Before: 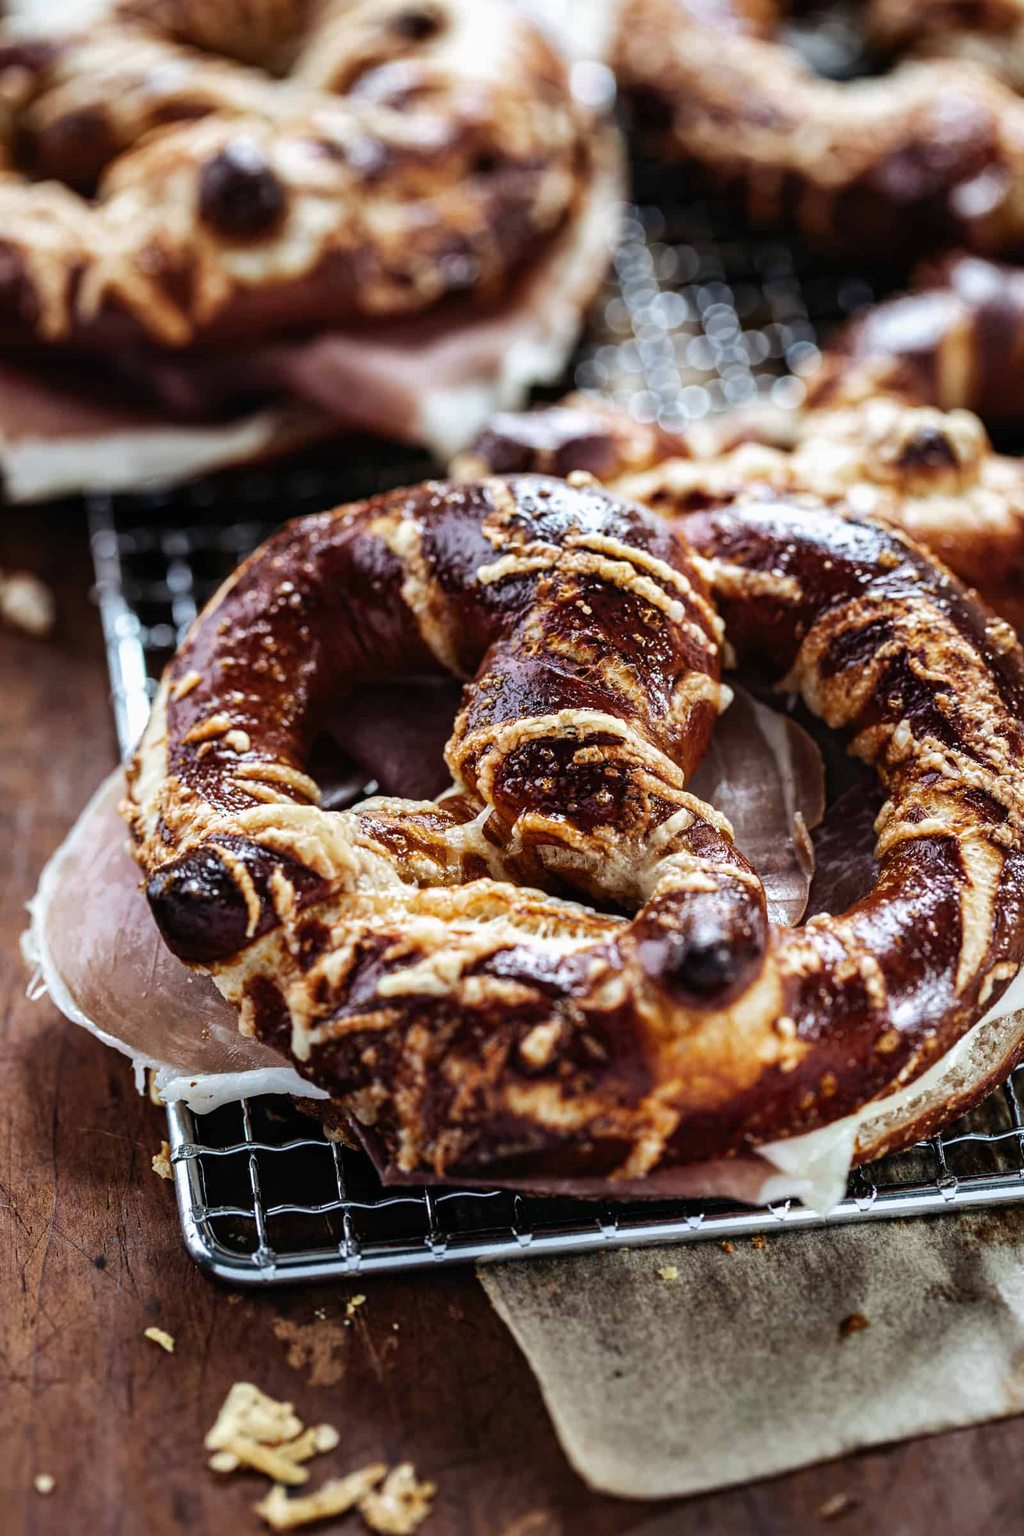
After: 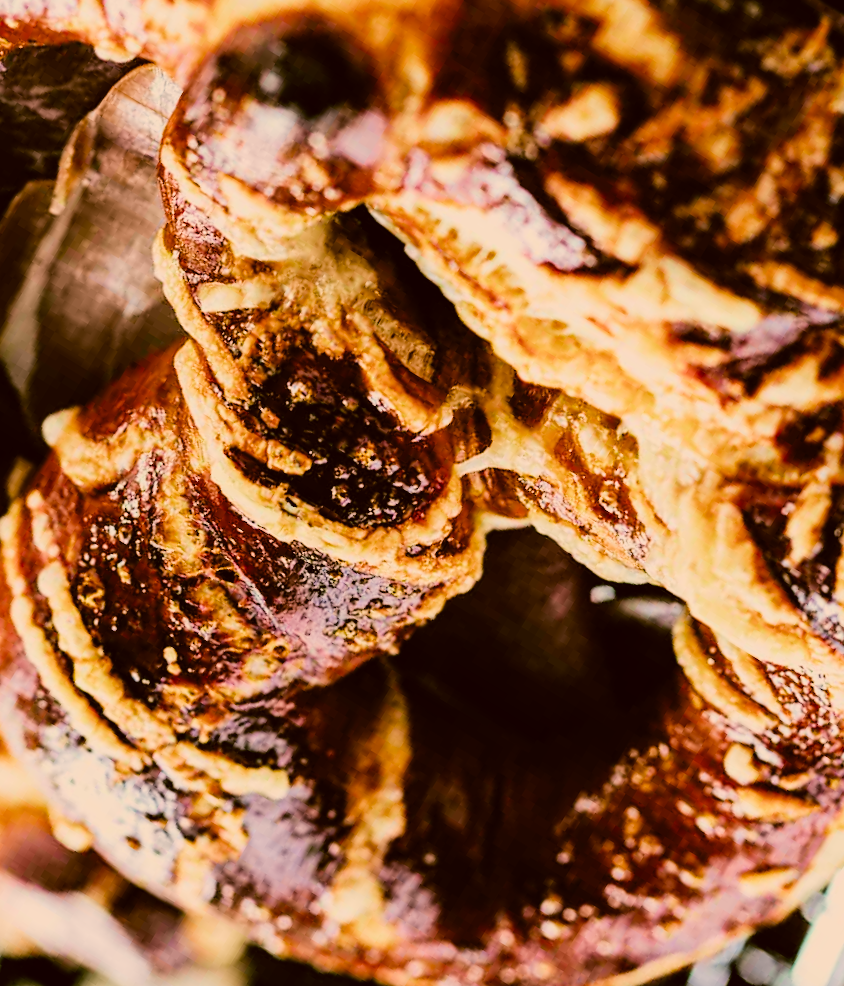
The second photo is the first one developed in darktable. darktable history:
crop and rotate: angle 148.54°, left 9.219%, top 15.614%, right 4.422%, bottom 17.157%
filmic rgb: black relative exposure -8.57 EV, white relative exposure 5.53 EV, hardness 3.39, contrast 1.022, color science v5 (2021), contrast in shadows safe, contrast in highlights safe
tone equalizer: -8 EV -1.12 EV, -7 EV -0.991 EV, -6 EV -0.901 EV, -5 EV -0.575 EV, -3 EV 0.584 EV, -2 EV 0.87 EV, -1 EV 1.01 EV, +0 EV 1.08 EV
color balance rgb: shadows lift › chroma 2.055%, shadows lift › hue 214.97°, perceptual saturation grading › global saturation 30.987%, global vibrance 20%
color correction: highlights a* 8.25, highlights b* 15.31, shadows a* -0.459, shadows b* 27.29
